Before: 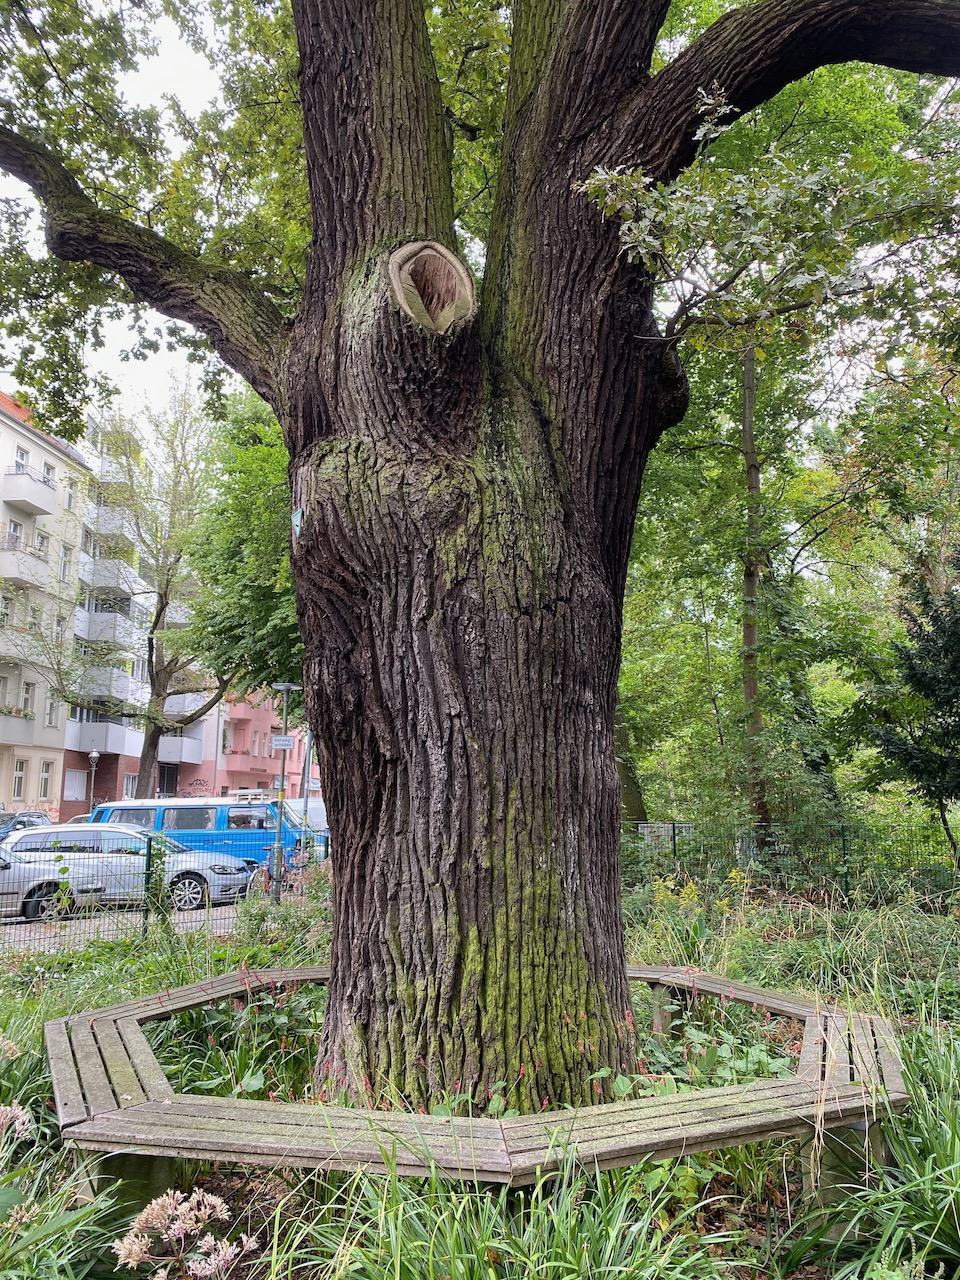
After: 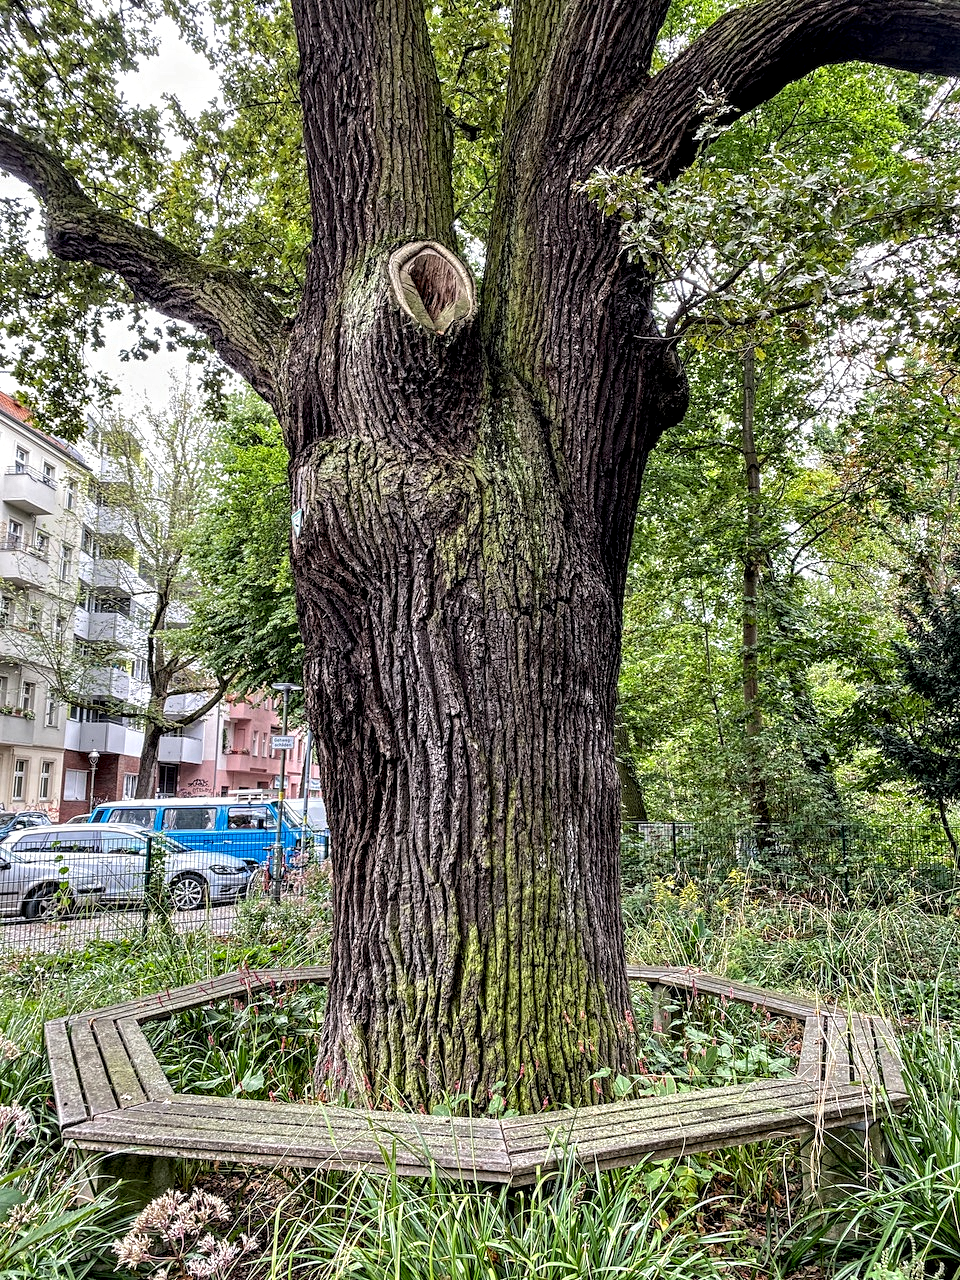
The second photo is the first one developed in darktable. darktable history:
contrast equalizer: octaves 7, y [[0.5, 0.542, 0.583, 0.625, 0.667, 0.708], [0.5 ×6], [0.5 ×6], [0 ×6], [0 ×6]]
local contrast: on, module defaults
